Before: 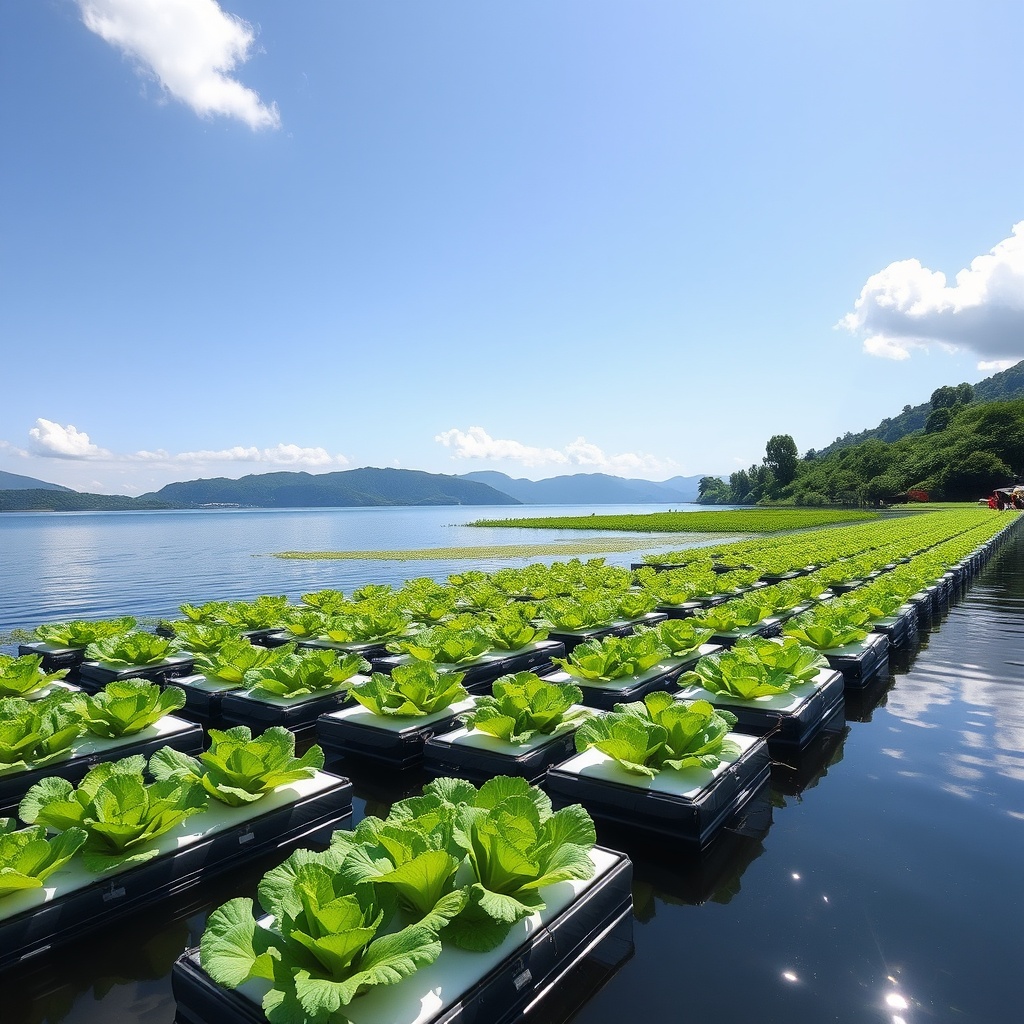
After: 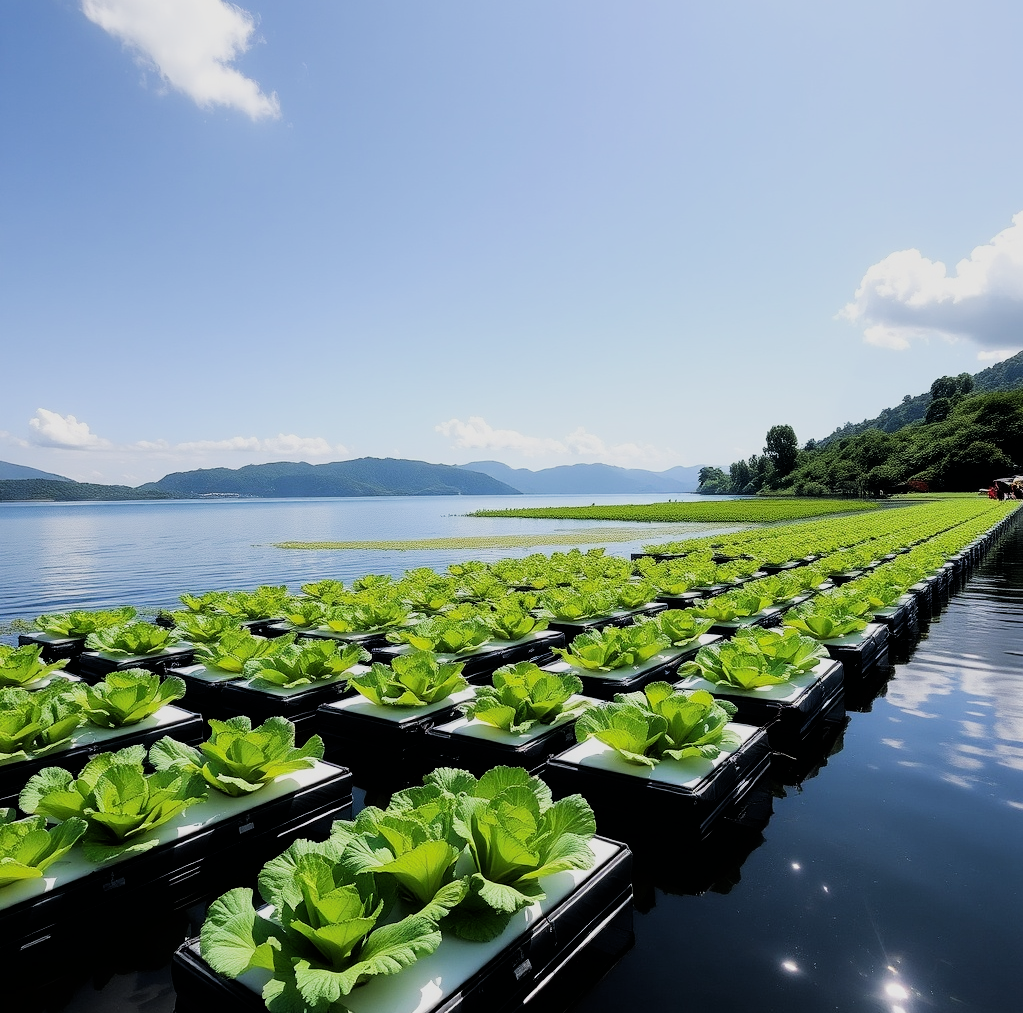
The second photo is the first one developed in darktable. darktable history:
filmic rgb: black relative exposure -5 EV, hardness 2.88, contrast 1.3, highlights saturation mix -30%
crop: top 1.049%, right 0.001%
white balance: emerald 1
